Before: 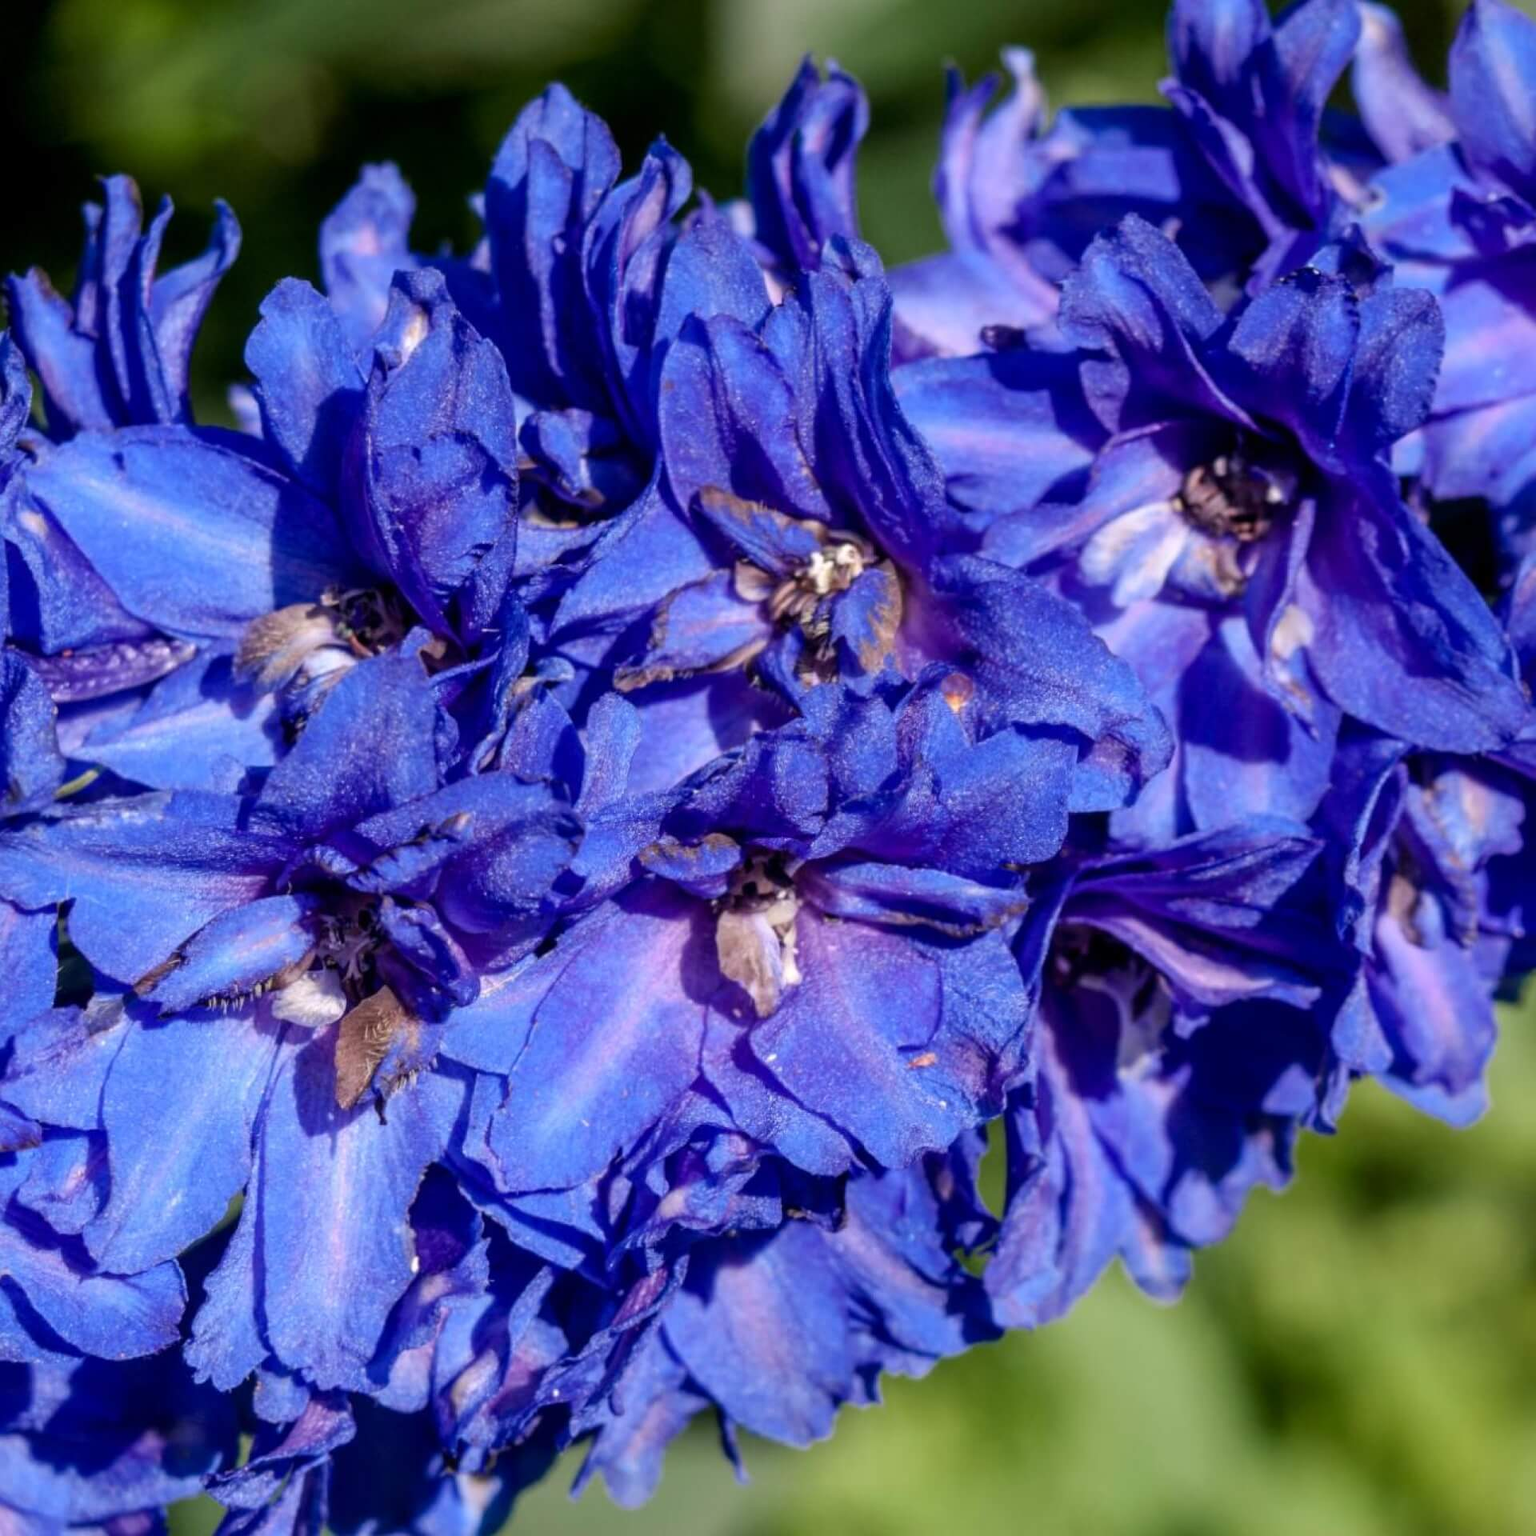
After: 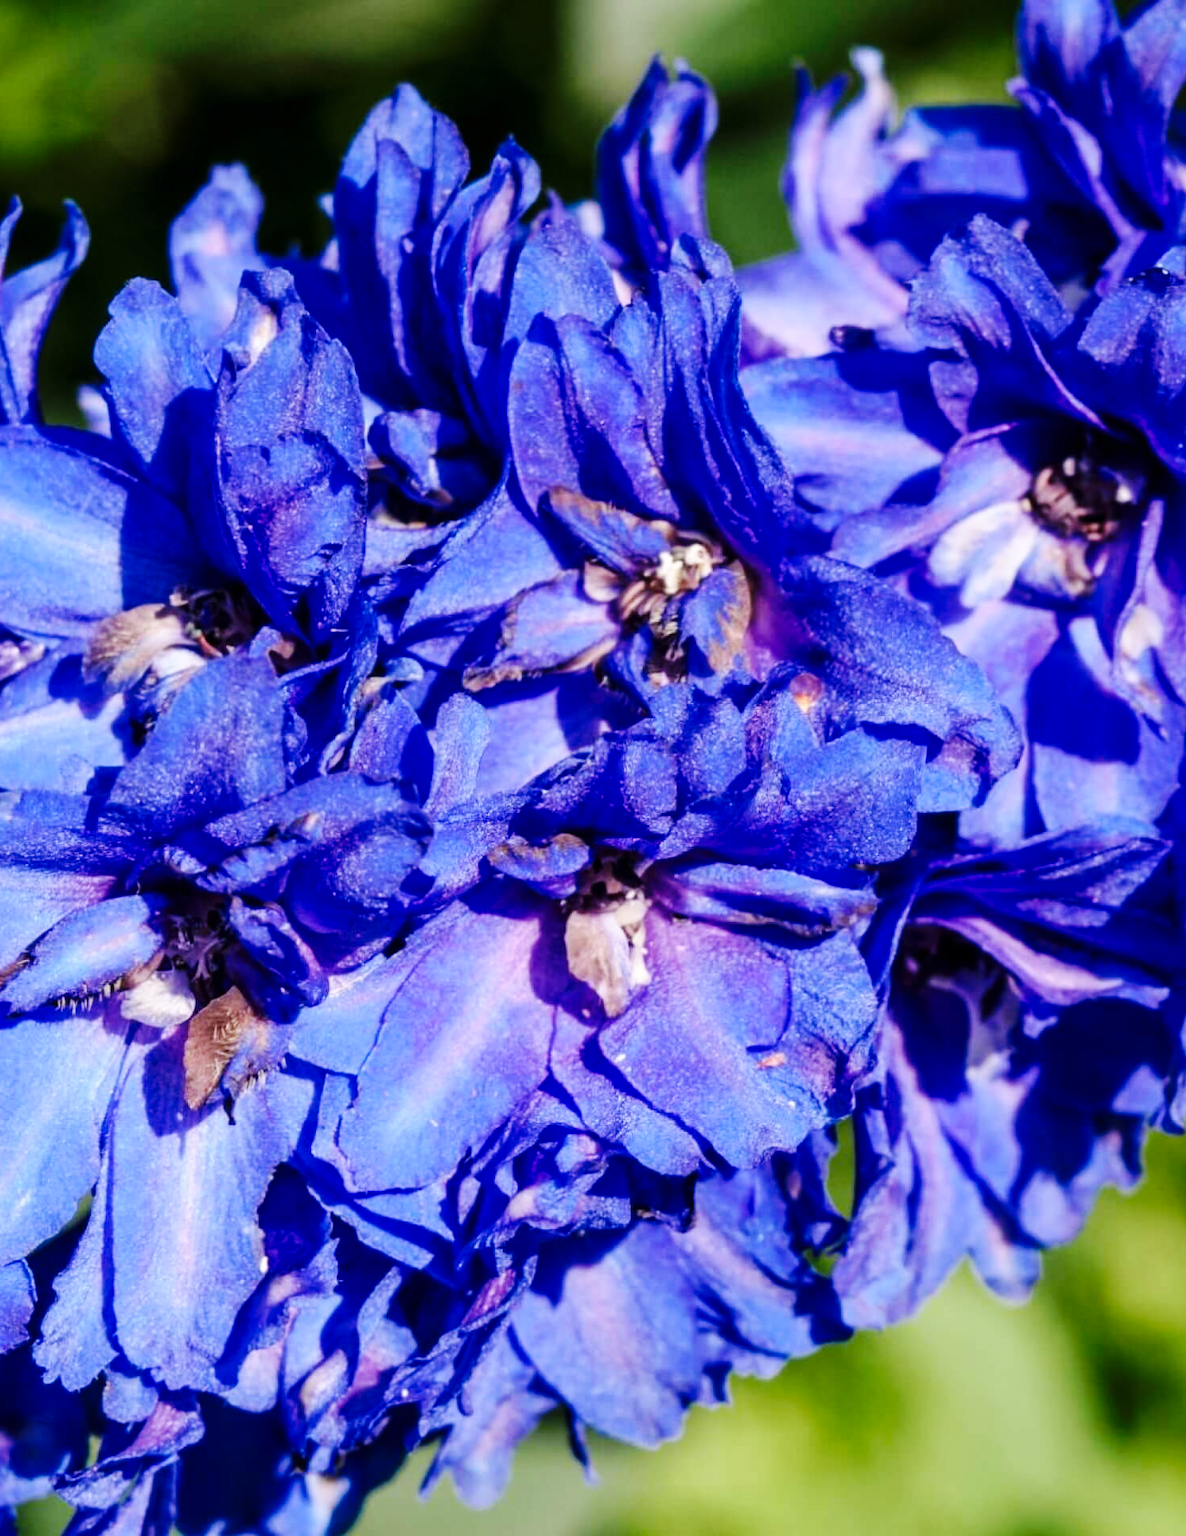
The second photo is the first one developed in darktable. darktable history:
crop: left 9.853%, right 12.867%
base curve: curves: ch0 [(0, 0) (0.036, 0.025) (0.121, 0.166) (0.206, 0.329) (0.605, 0.79) (1, 1)], preserve colors none
